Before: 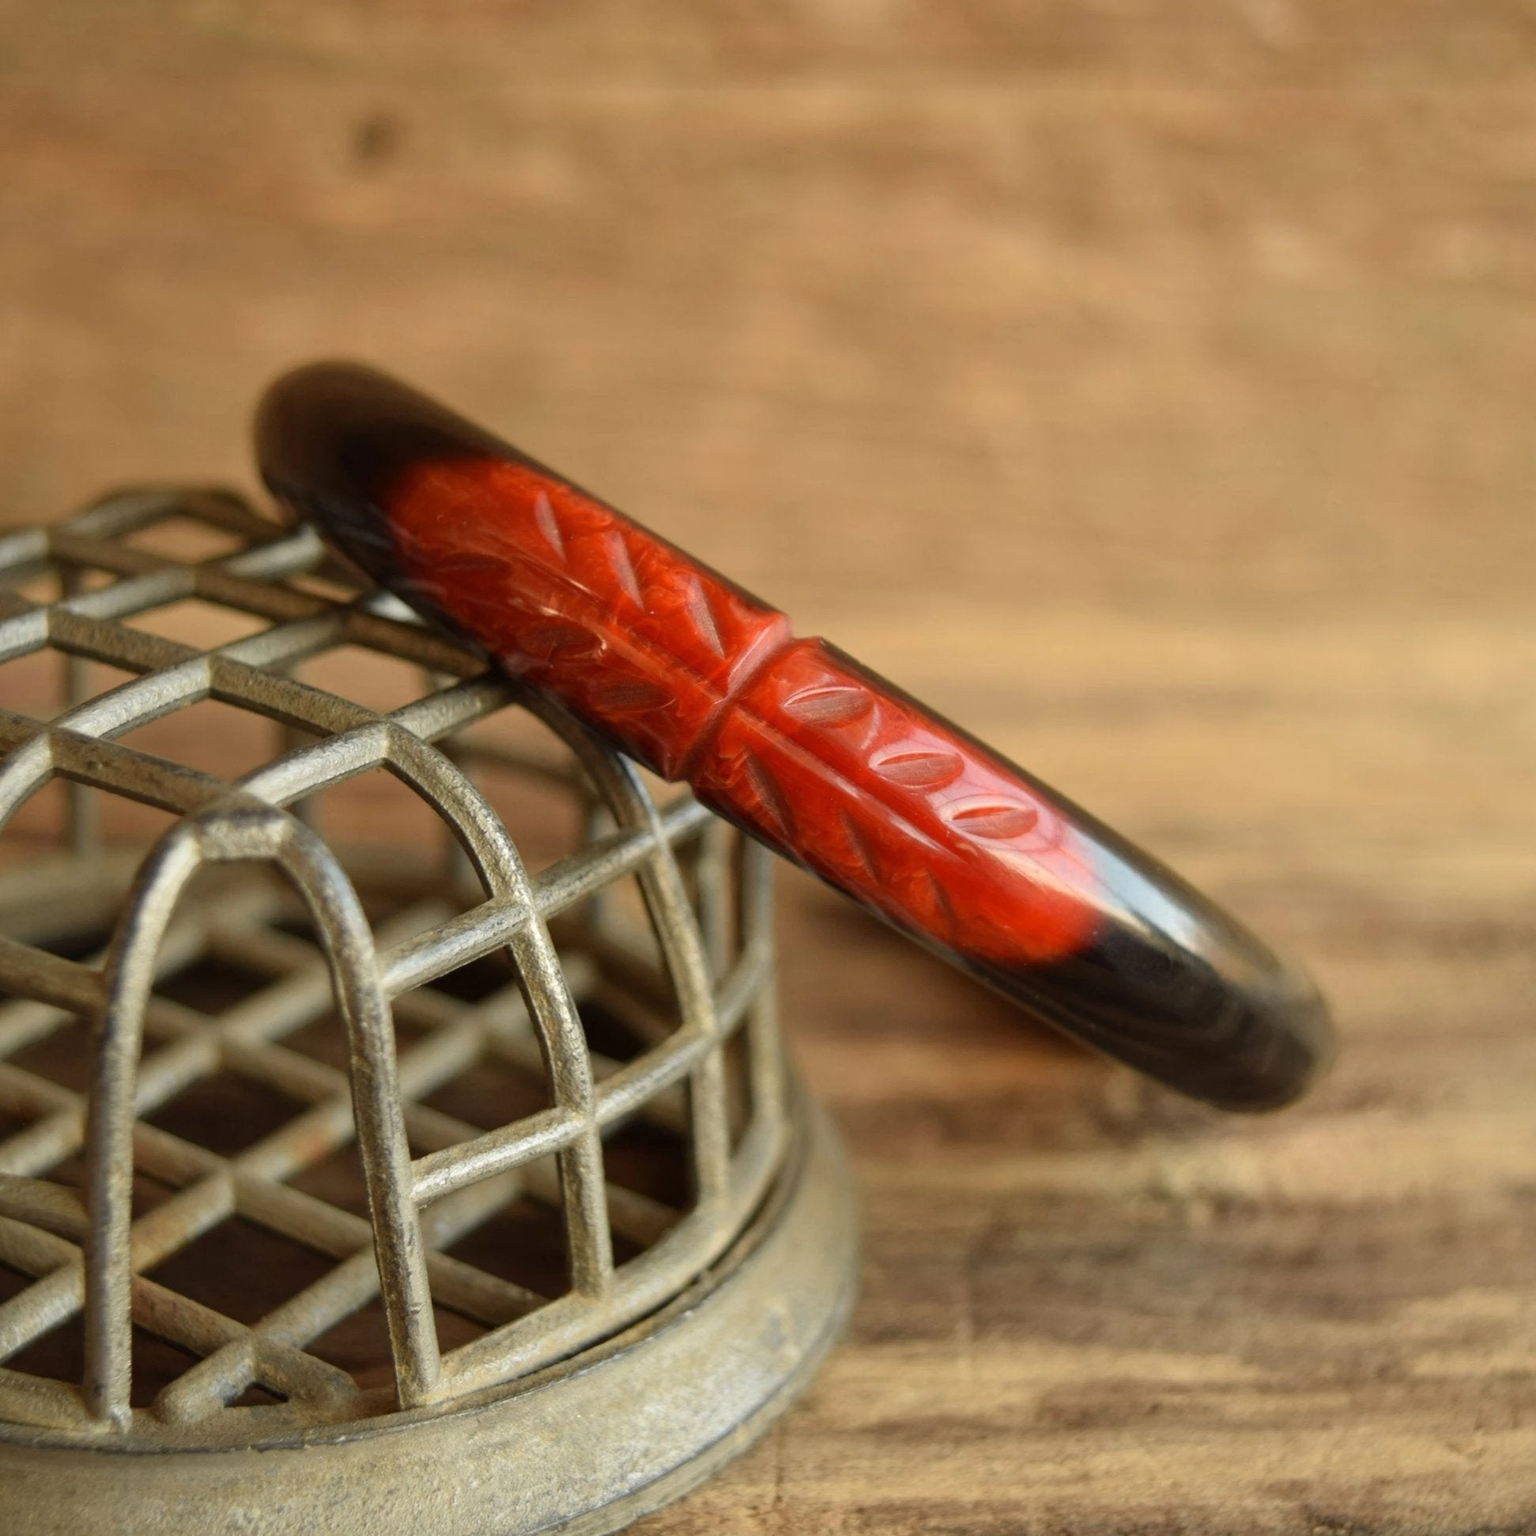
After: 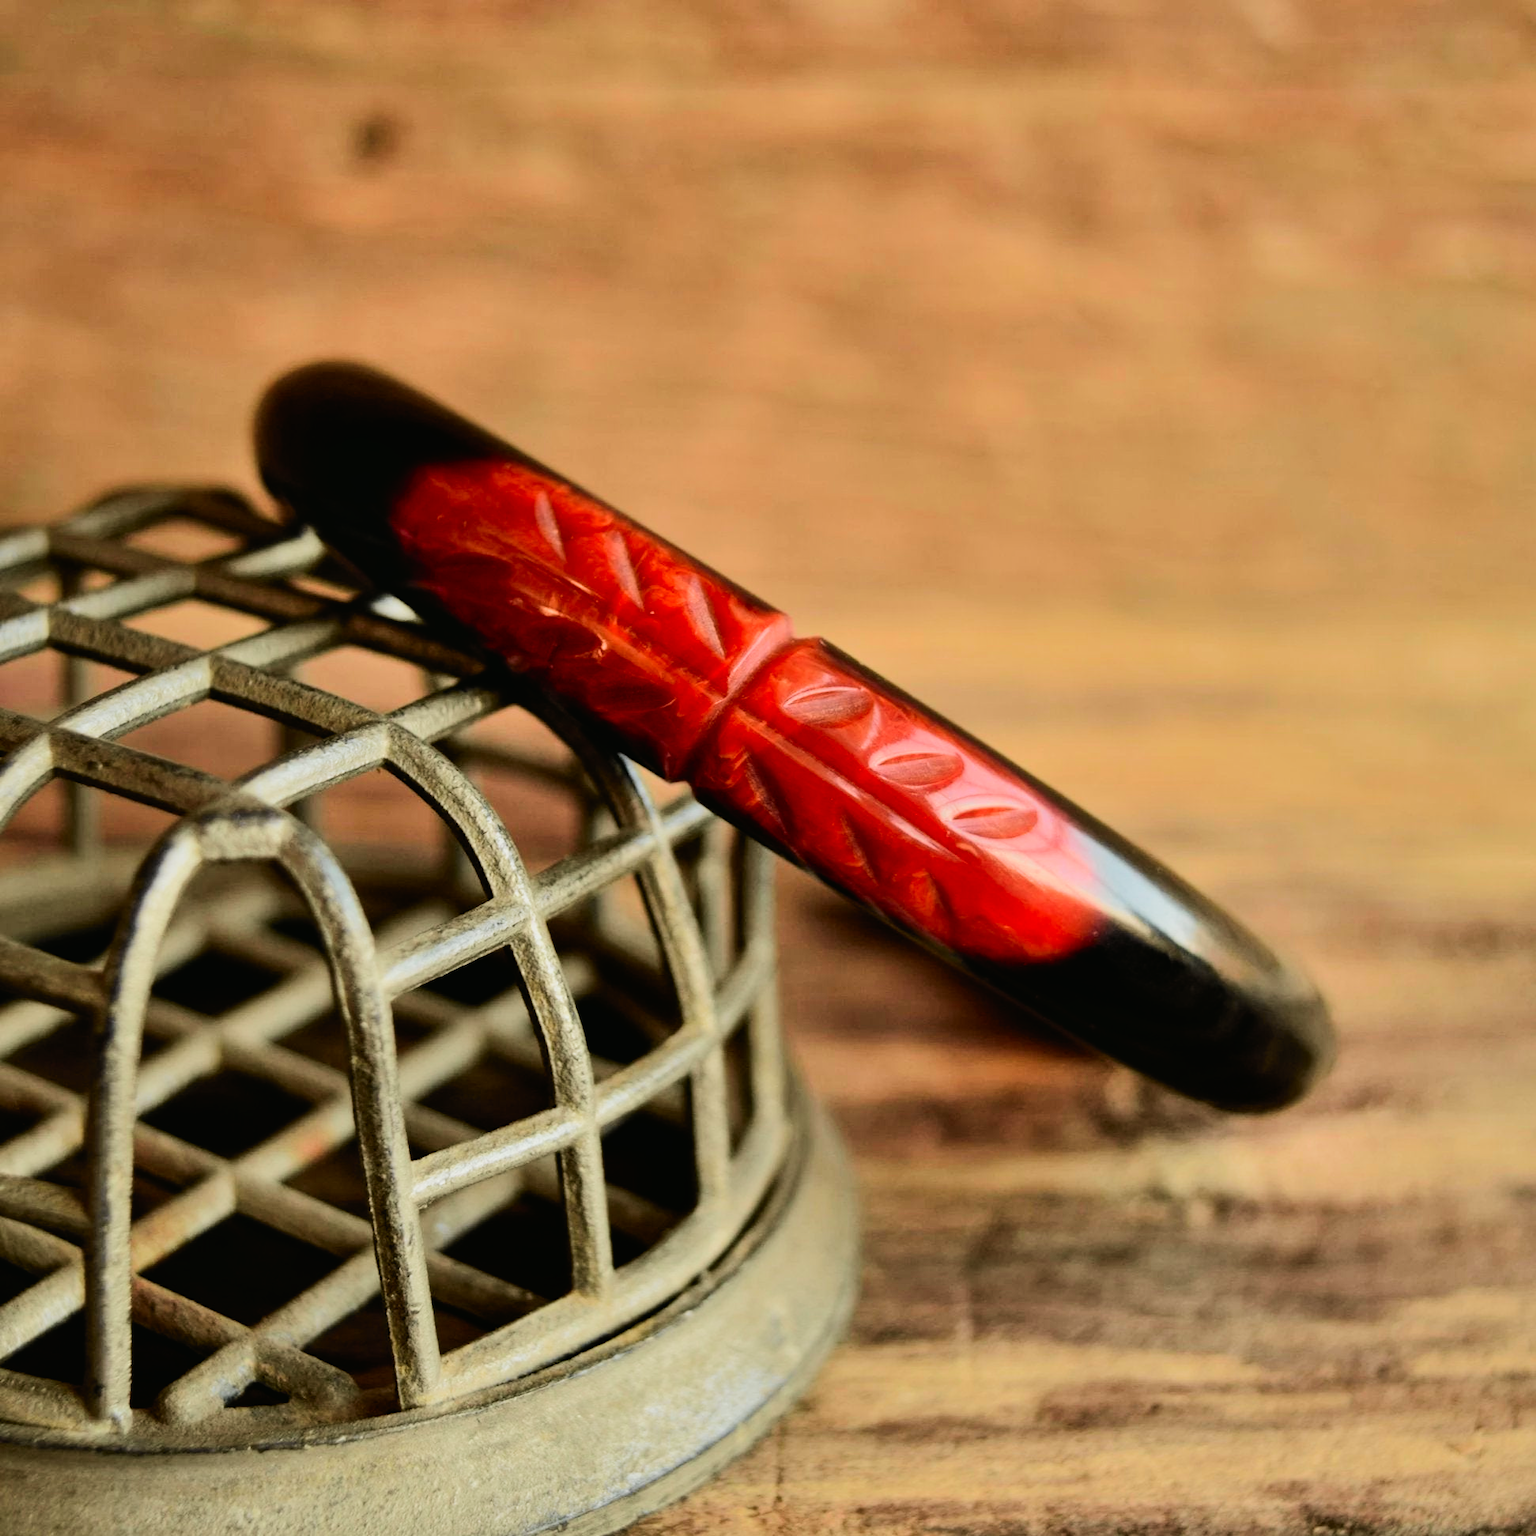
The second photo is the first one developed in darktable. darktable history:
filmic rgb: black relative exposure -5 EV, hardness 2.88, contrast 1.4, highlights saturation mix -30%
shadows and highlights: shadows 52.42, soften with gaussian
contrast brightness saturation: saturation 0.13
tone curve: curves: ch0 [(0, 0.01) (0.037, 0.032) (0.131, 0.108) (0.275, 0.256) (0.483, 0.512) (0.61, 0.665) (0.696, 0.742) (0.792, 0.819) (0.911, 0.925) (0.997, 0.995)]; ch1 [(0, 0) (0.308, 0.29) (0.425, 0.411) (0.492, 0.488) (0.505, 0.503) (0.527, 0.531) (0.568, 0.594) (0.683, 0.702) (0.746, 0.77) (1, 1)]; ch2 [(0, 0) (0.246, 0.233) (0.36, 0.352) (0.415, 0.415) (0.485, 0.487) (0.502, 0.504) (0.525, 0.523) (0.539, 0.553) (0.587, 0.594) (0.636, 0.652) (0.711, 0.729) (0.845, 0.855) (0.998, 0.977)], color space Lab, independent channels, preserve colors none
